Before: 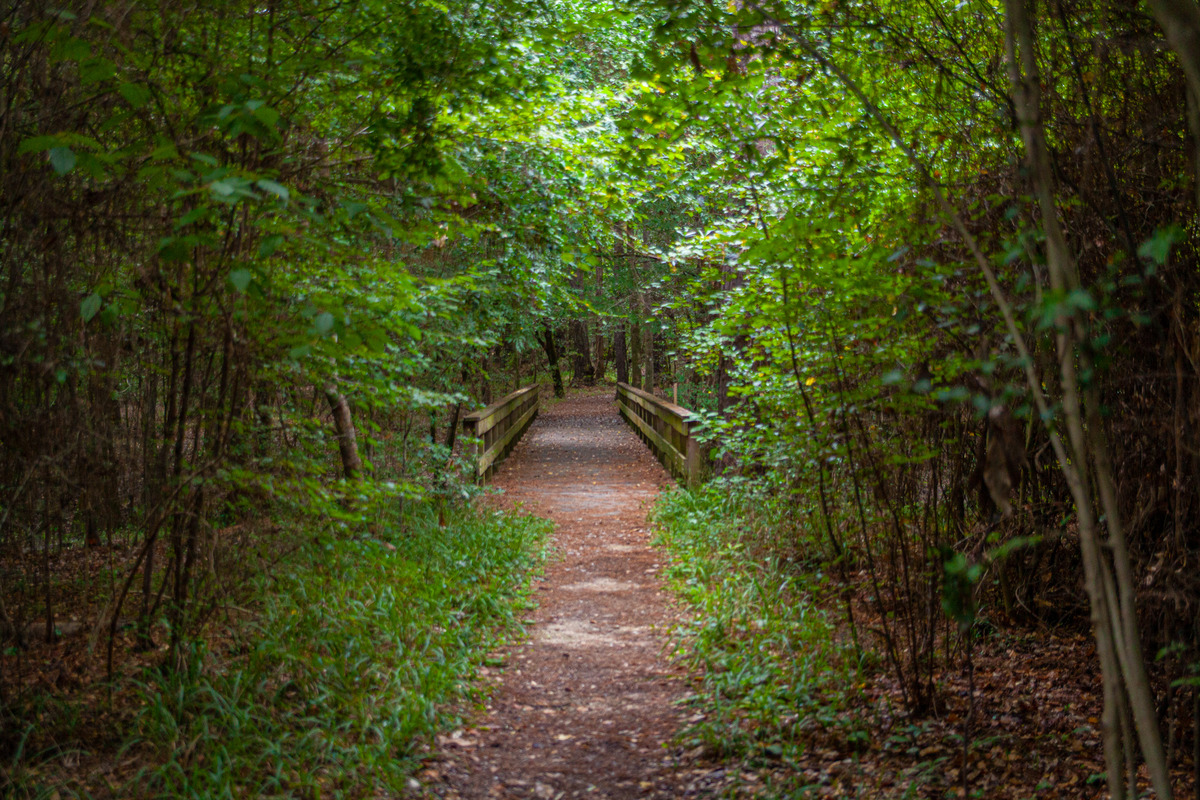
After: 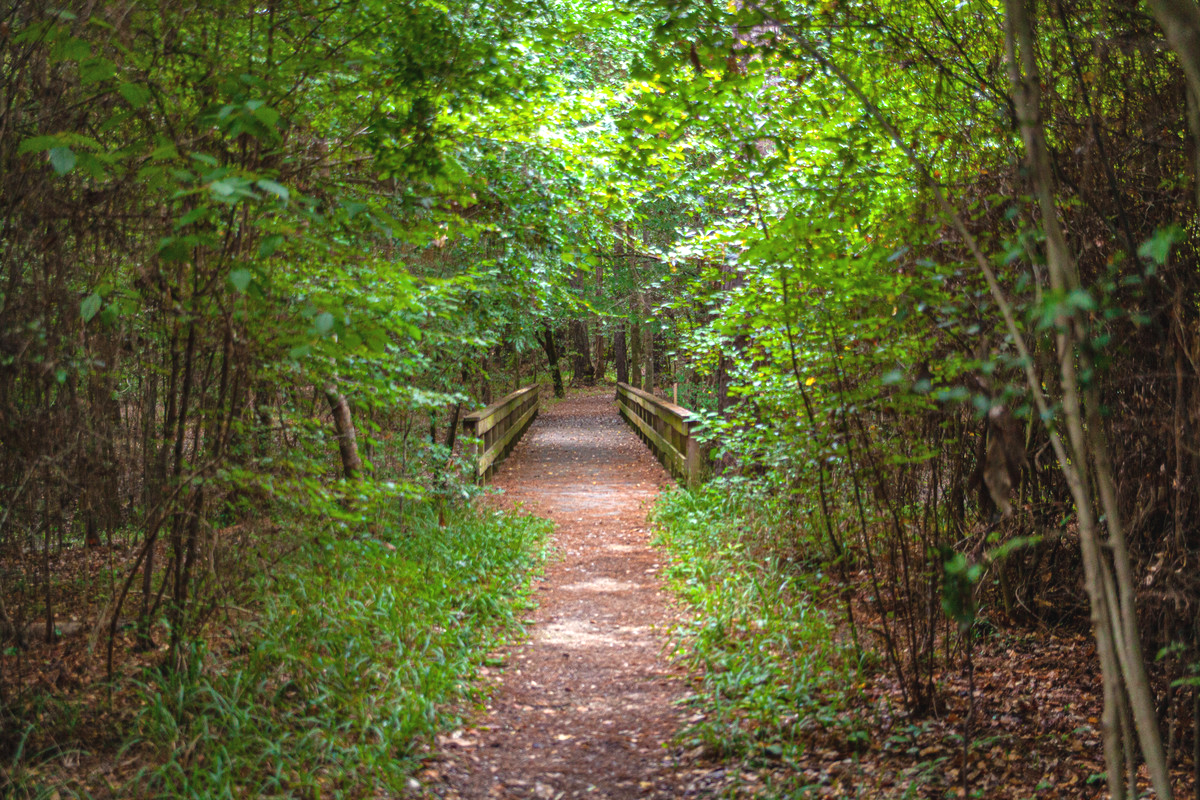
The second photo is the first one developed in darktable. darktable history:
exposure: black level correction -0.002, exposure 0.705 EV, compensate highlight preservation false
shadows and highlights: shadows 36.67, highlights -27.69, soften with gaussian
